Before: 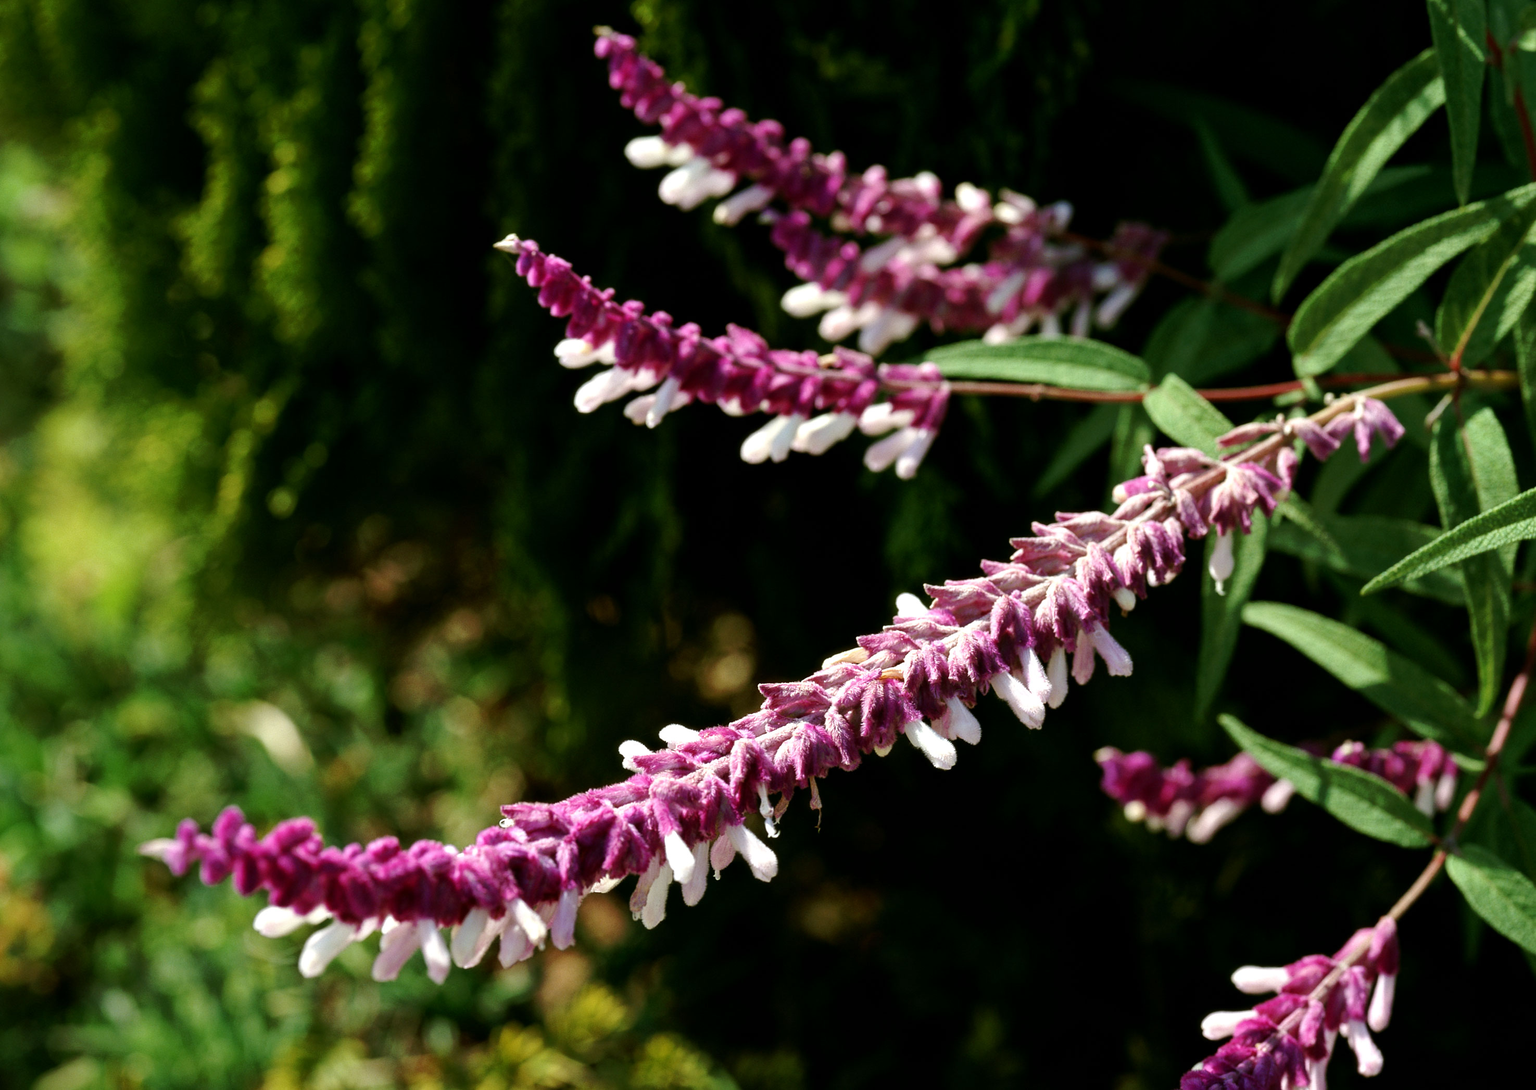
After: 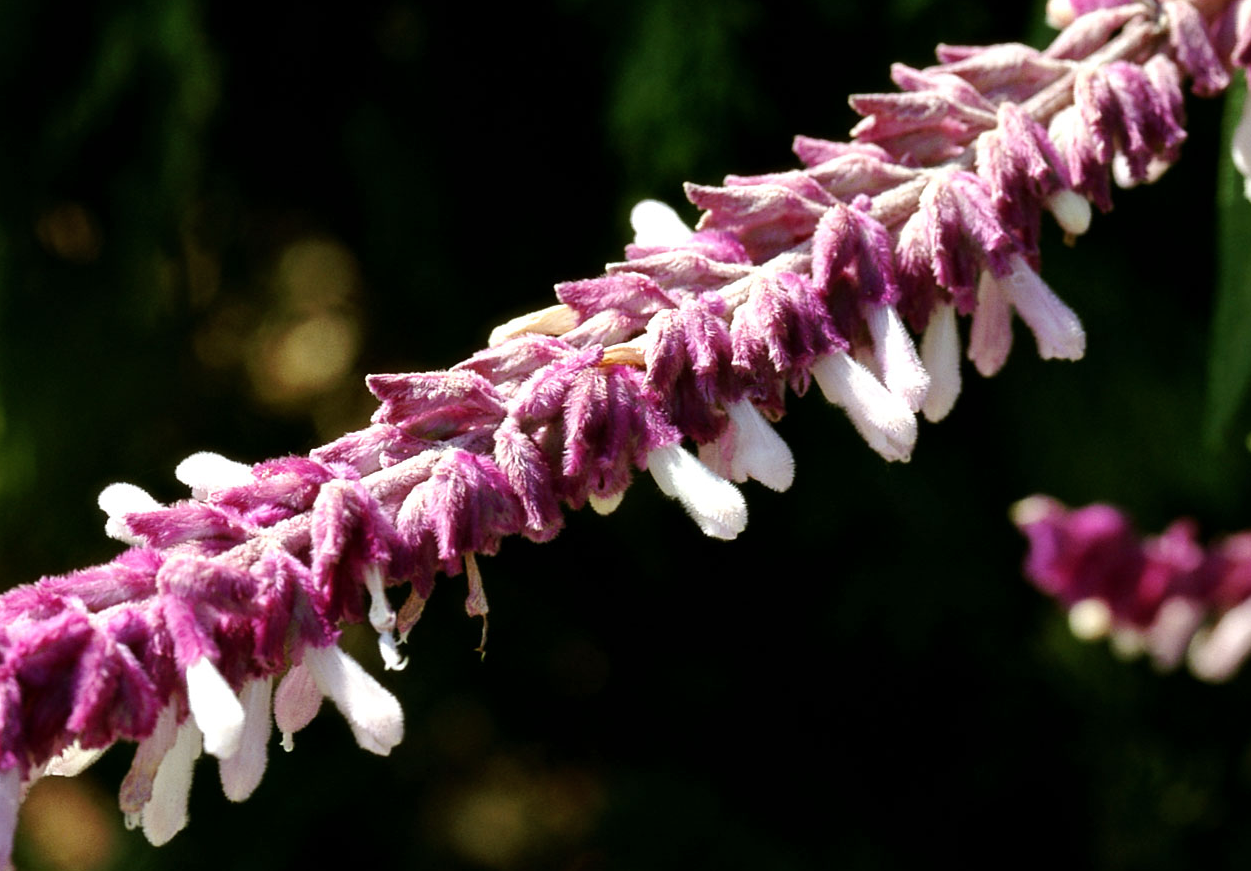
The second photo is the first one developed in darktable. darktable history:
crop: left 36.982%, top 44.877%, right 20.589%, bottom 13.492%
shadows and highlights: shadows 20.9, highlights -81.25, soften with gaussian
